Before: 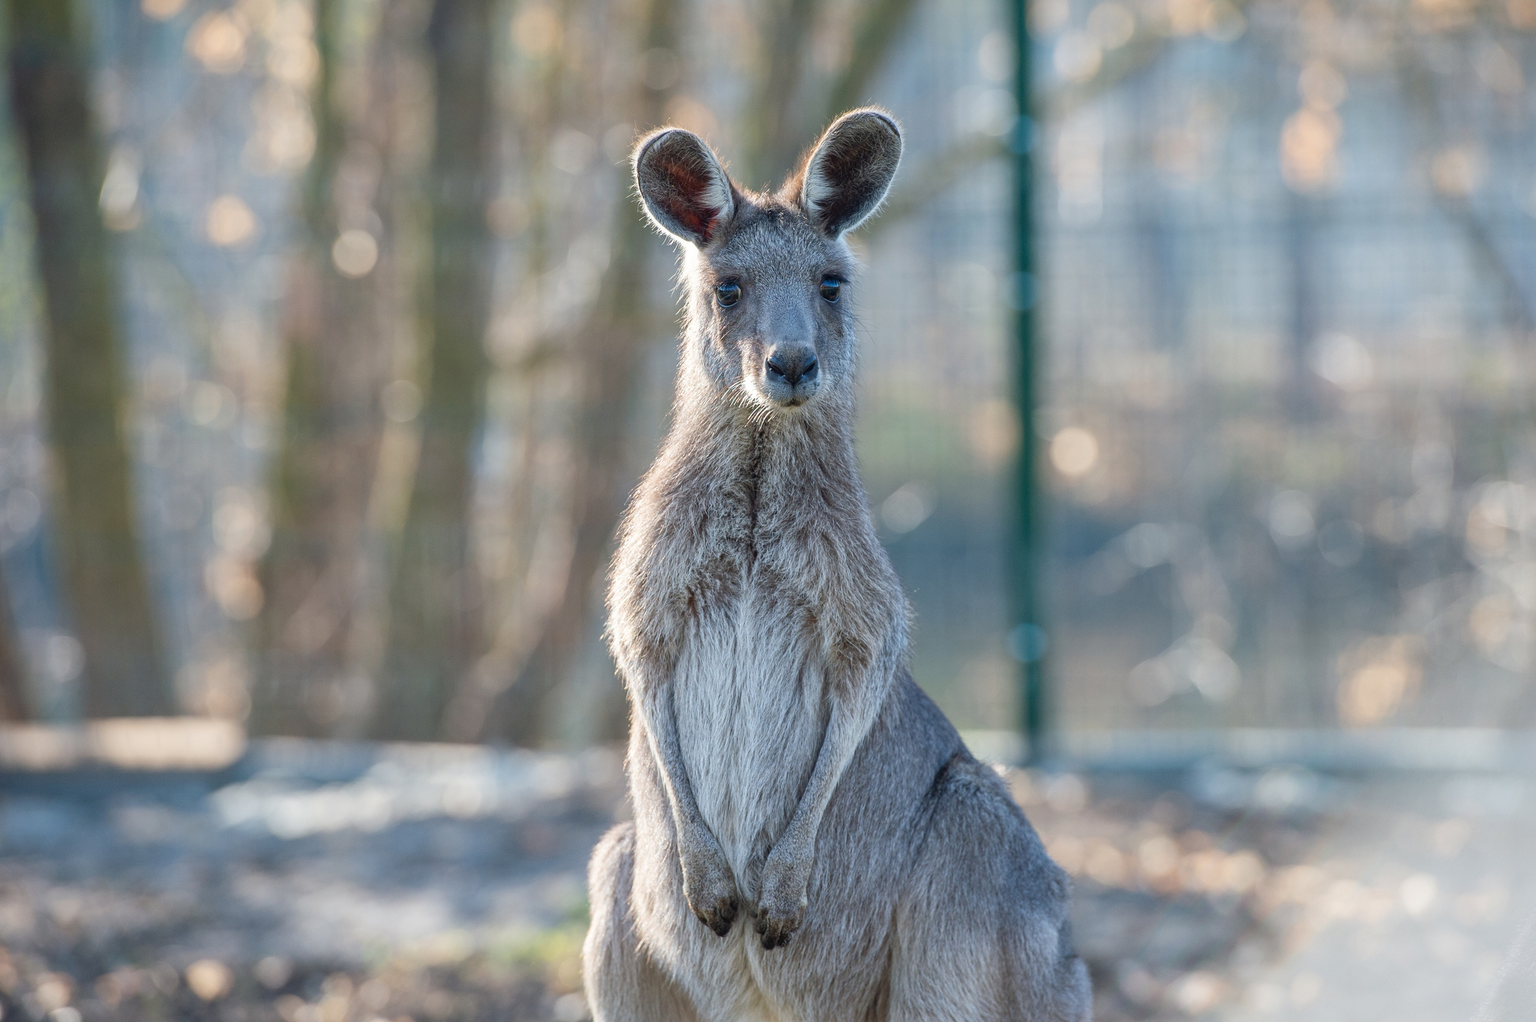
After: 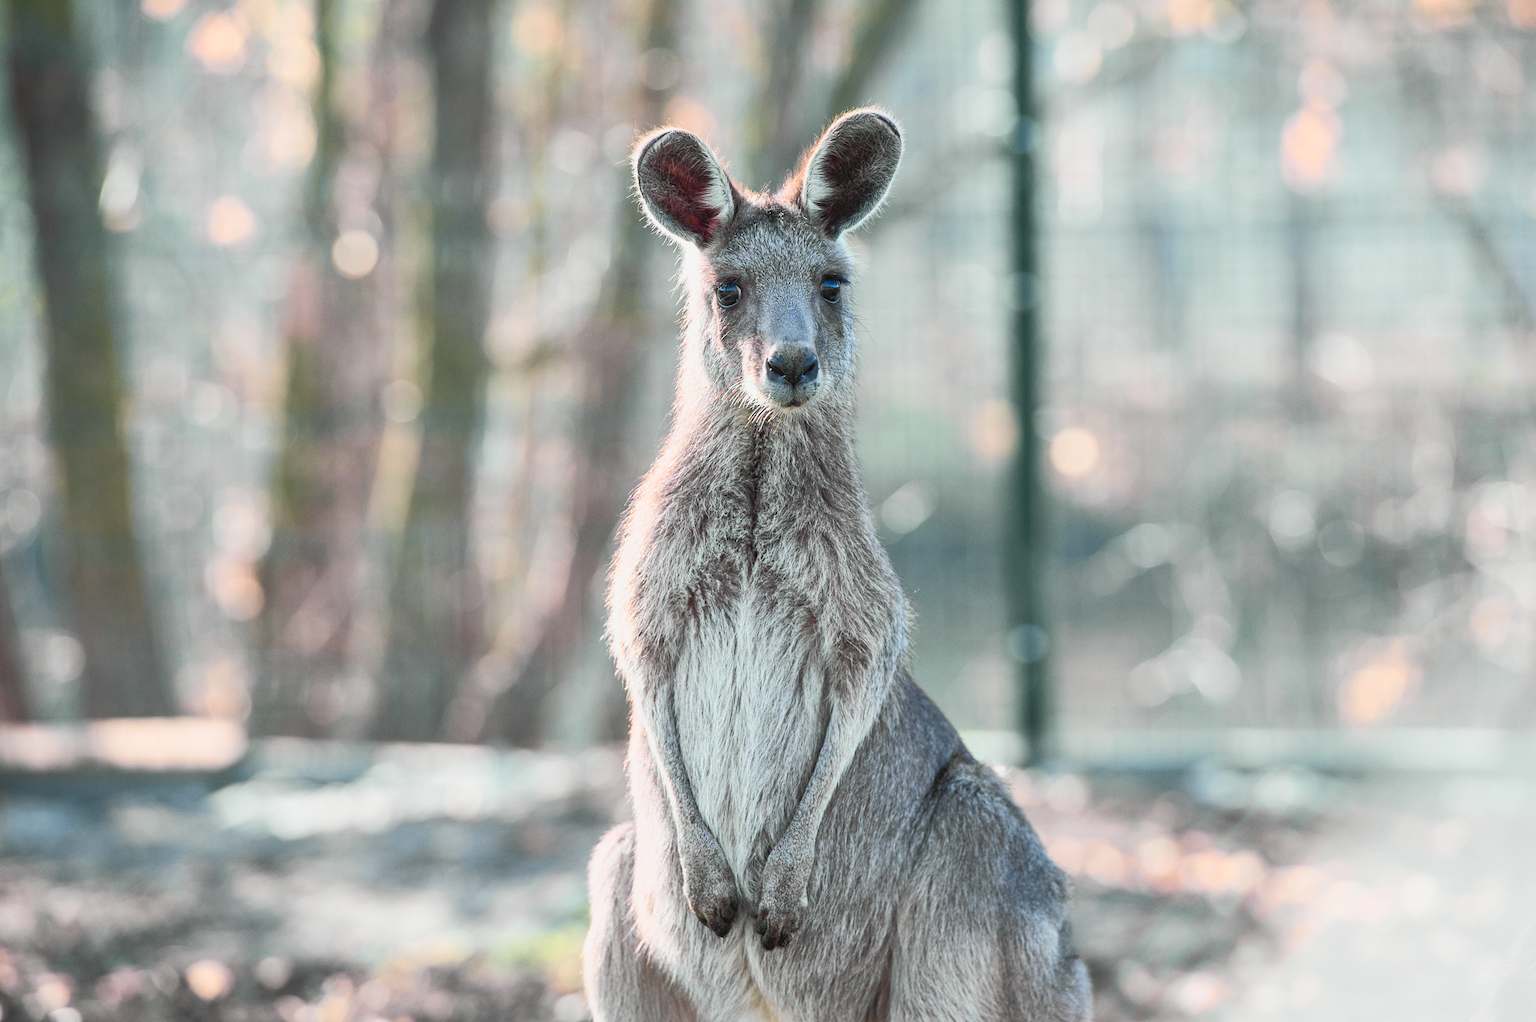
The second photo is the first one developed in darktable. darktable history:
tone curve: curves: ch0 [(0, 0.026) (0.172, 0.194) (0.398, 0.437) (0.469, 0.544) (0.612, 0.741) (0.845, 0.926) (1, 0.968)]; ch1 [(0, 0) (0.437, 0.453) (0.472, 0.467) (0.502, 0.502) (0.531, 0.546) (0.574, 0.583) (0.617, 0.64) (0.699, 0.749) (0.859, 0.919) (1, 1)]; ch2 [(0, 0) (0.33, 0.301) (0.421, 0.443) (0.476, 0.502) (0.511, 0.504) (0.553, 0.553) (0.595, 0.586) (0.664, 0.664) (1, 1)], color space Lab, independent channels, preserve colors none
